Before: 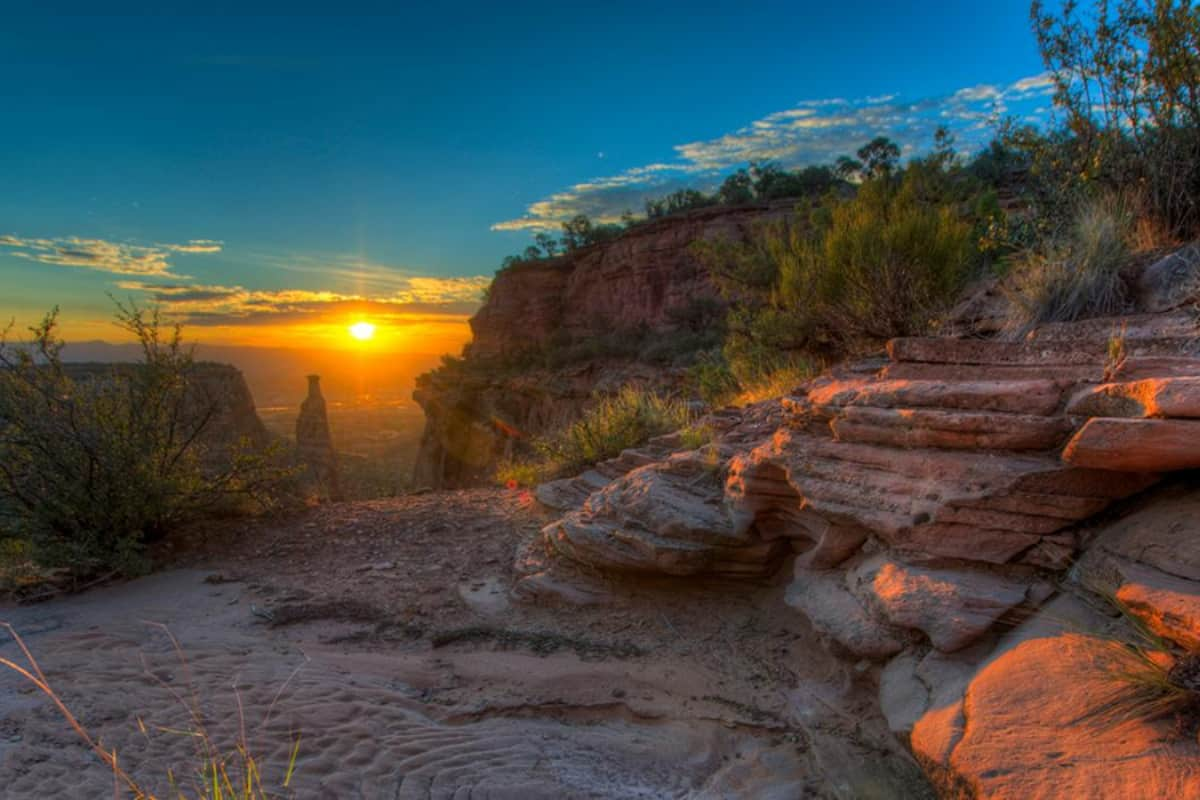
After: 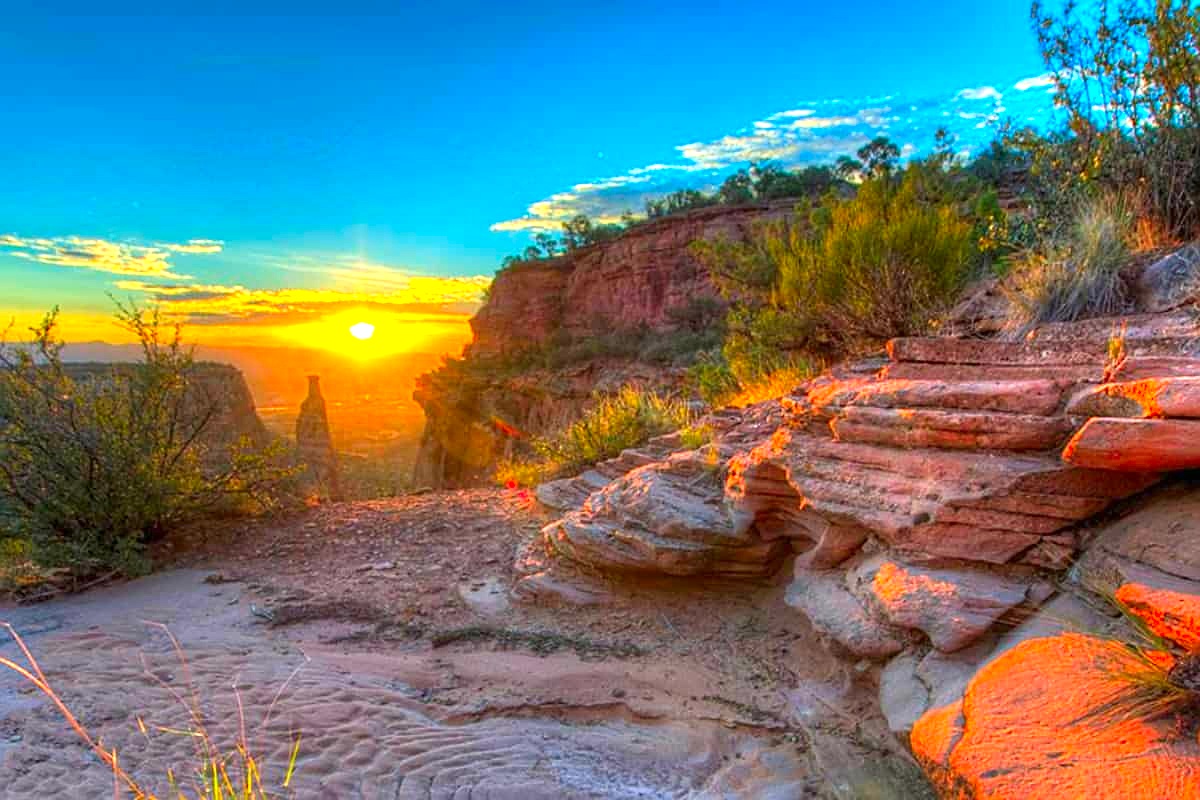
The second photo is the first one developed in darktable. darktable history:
contrast brightness saturation: saturation 0.505
sharpen: on, module defaults
exposure: black level correction 0, exposure 1.474 EV, compensate exposure bias true, compensate highlight preservation false
